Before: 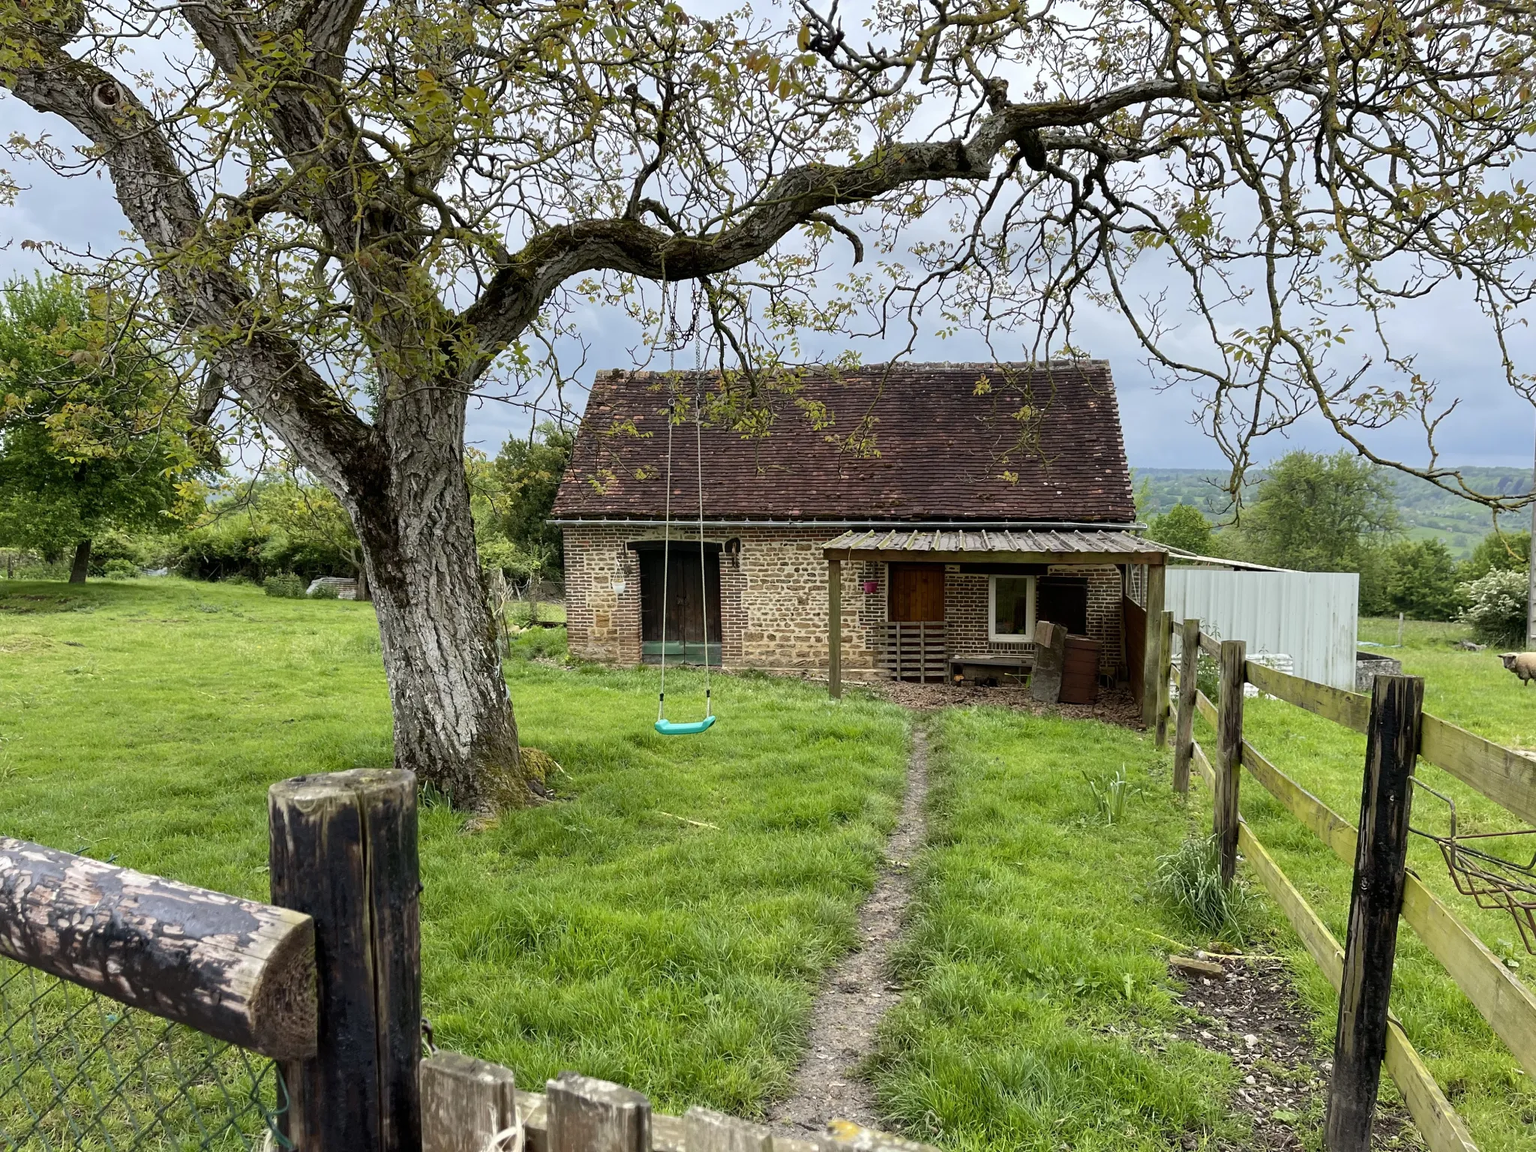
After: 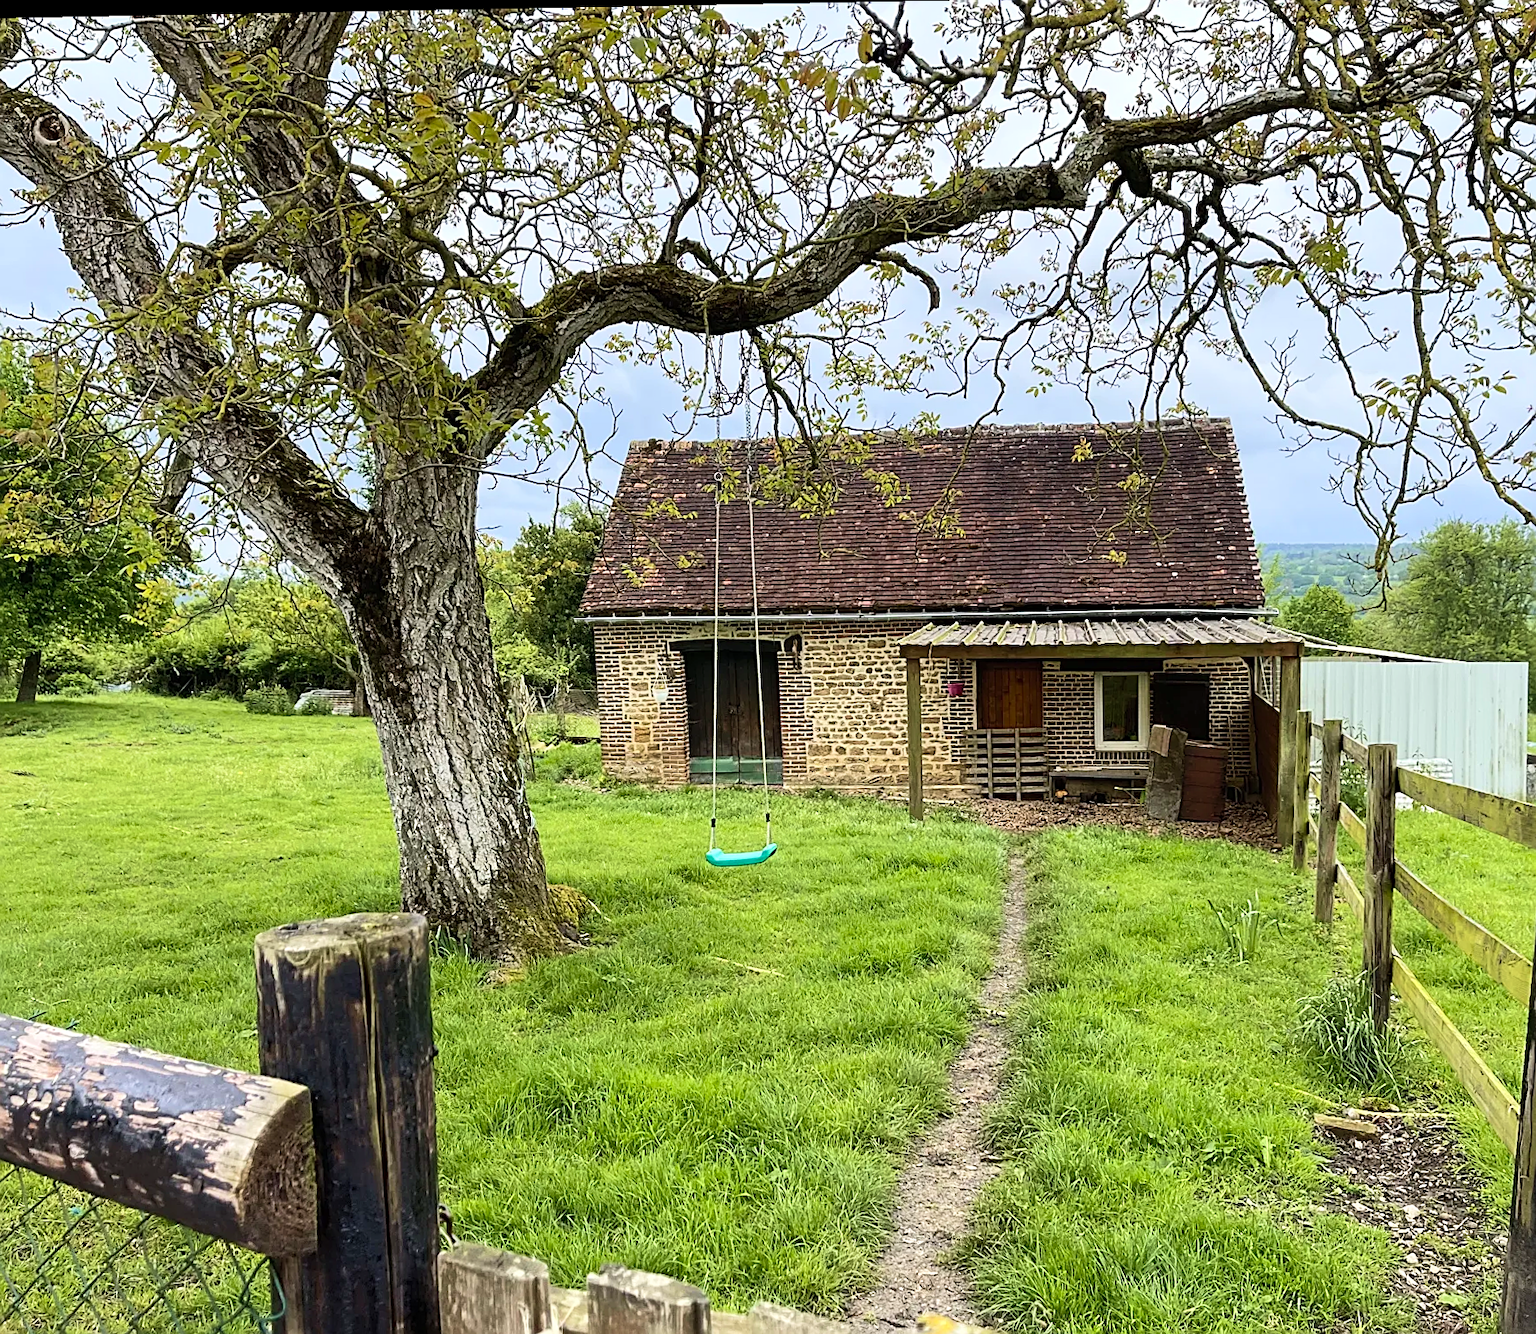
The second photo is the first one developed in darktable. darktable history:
contrast brightness saturation: contrast 0.201, brightness 0.16, saturation 0.225
velvia: on, module defaults
sharpen: amount 0.743
crop and rotate: angle 1.08°, left 4.263%, top 0.988%, right 11.573%, bottom 2.54%
